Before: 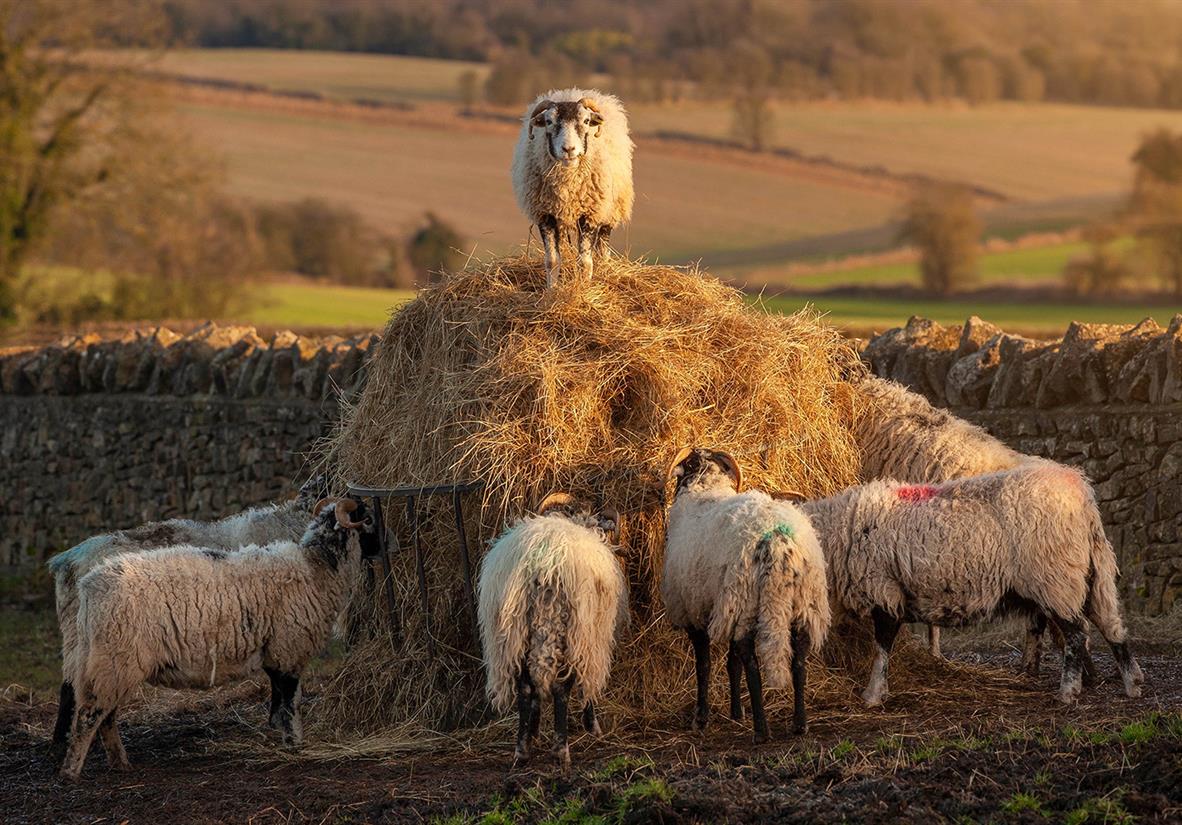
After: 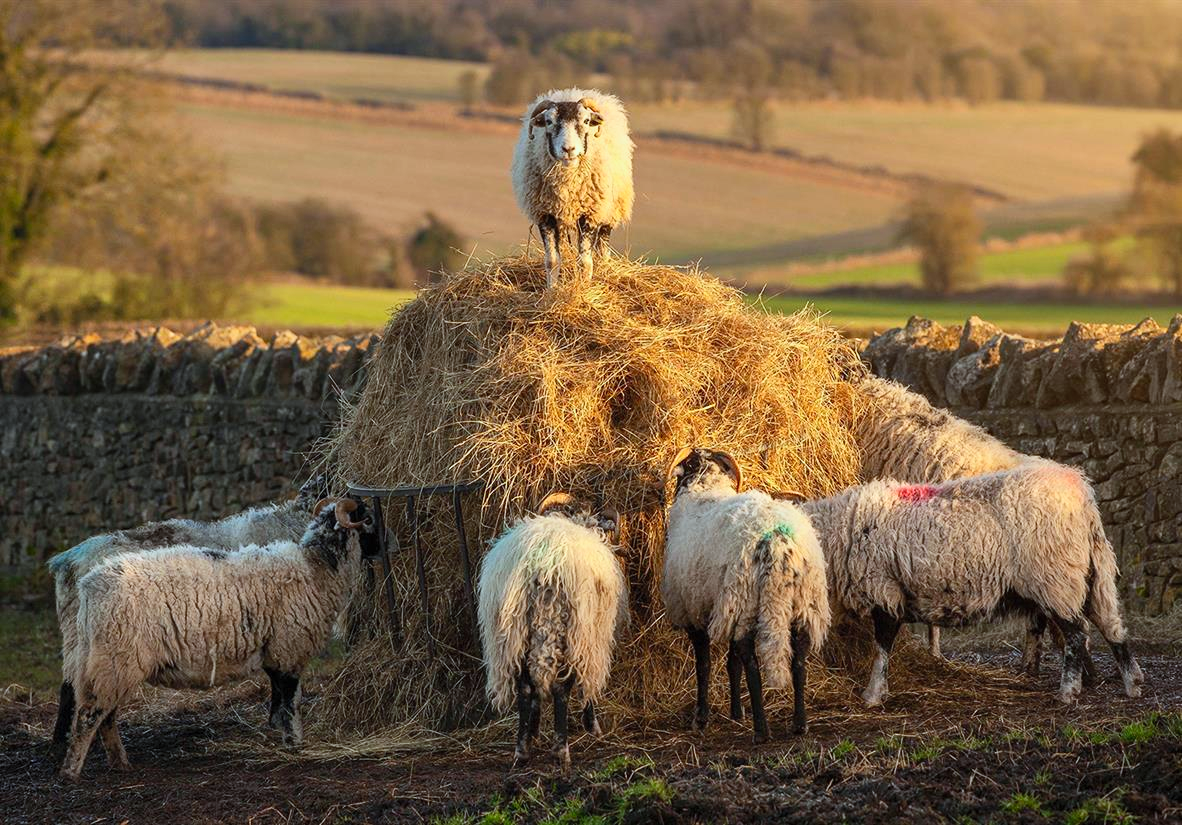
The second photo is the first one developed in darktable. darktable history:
contrast brightness saturation: contrast 0.2, brightness 0.16, saturation 0.22
white balance: red 0.925, blue 1.046
